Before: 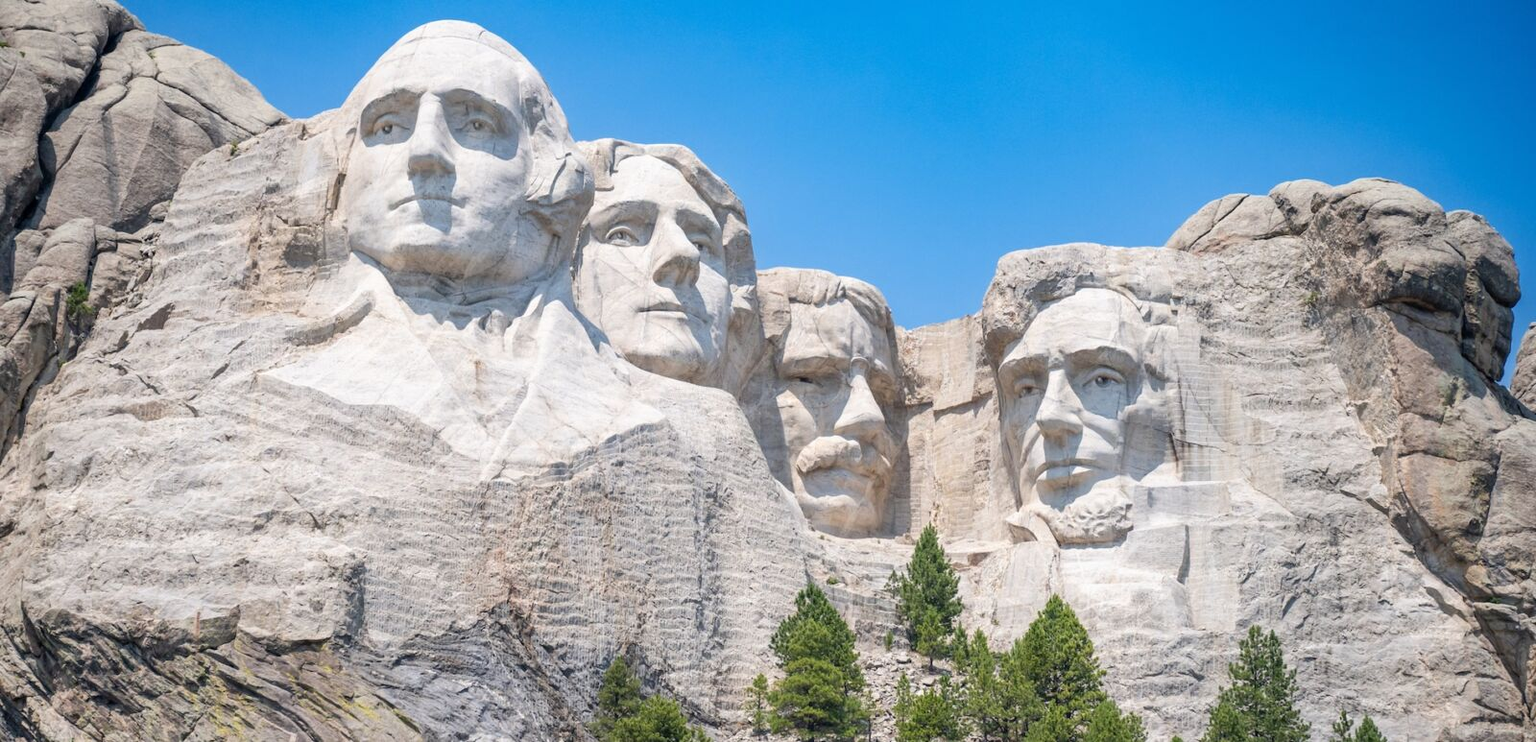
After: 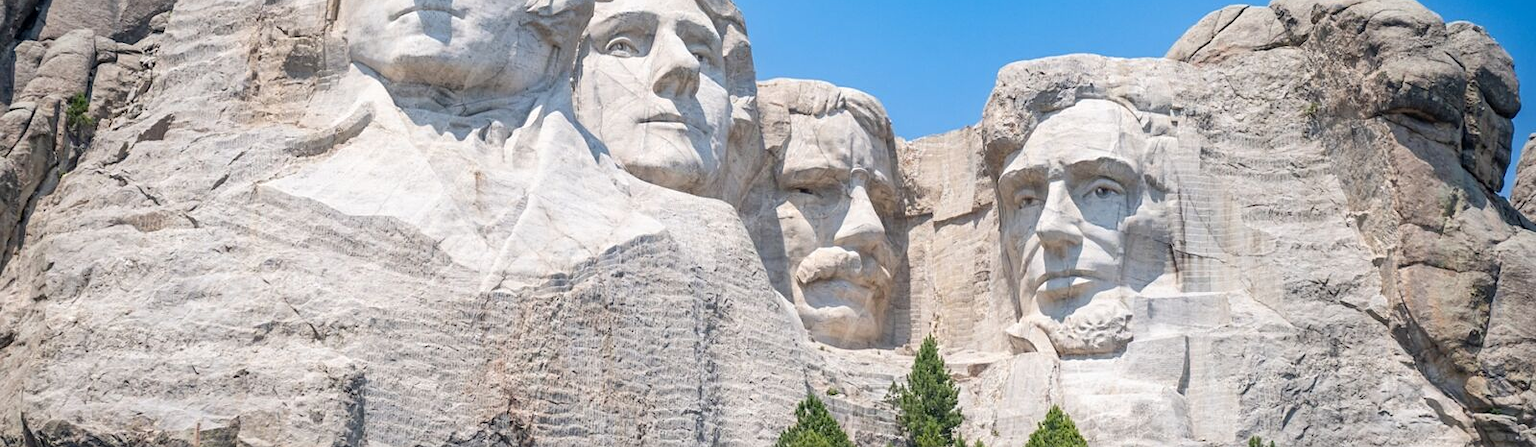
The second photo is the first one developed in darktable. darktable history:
sharpen: amount 0.203
crop and rotate: top 25.56%, bottom 14.054%
